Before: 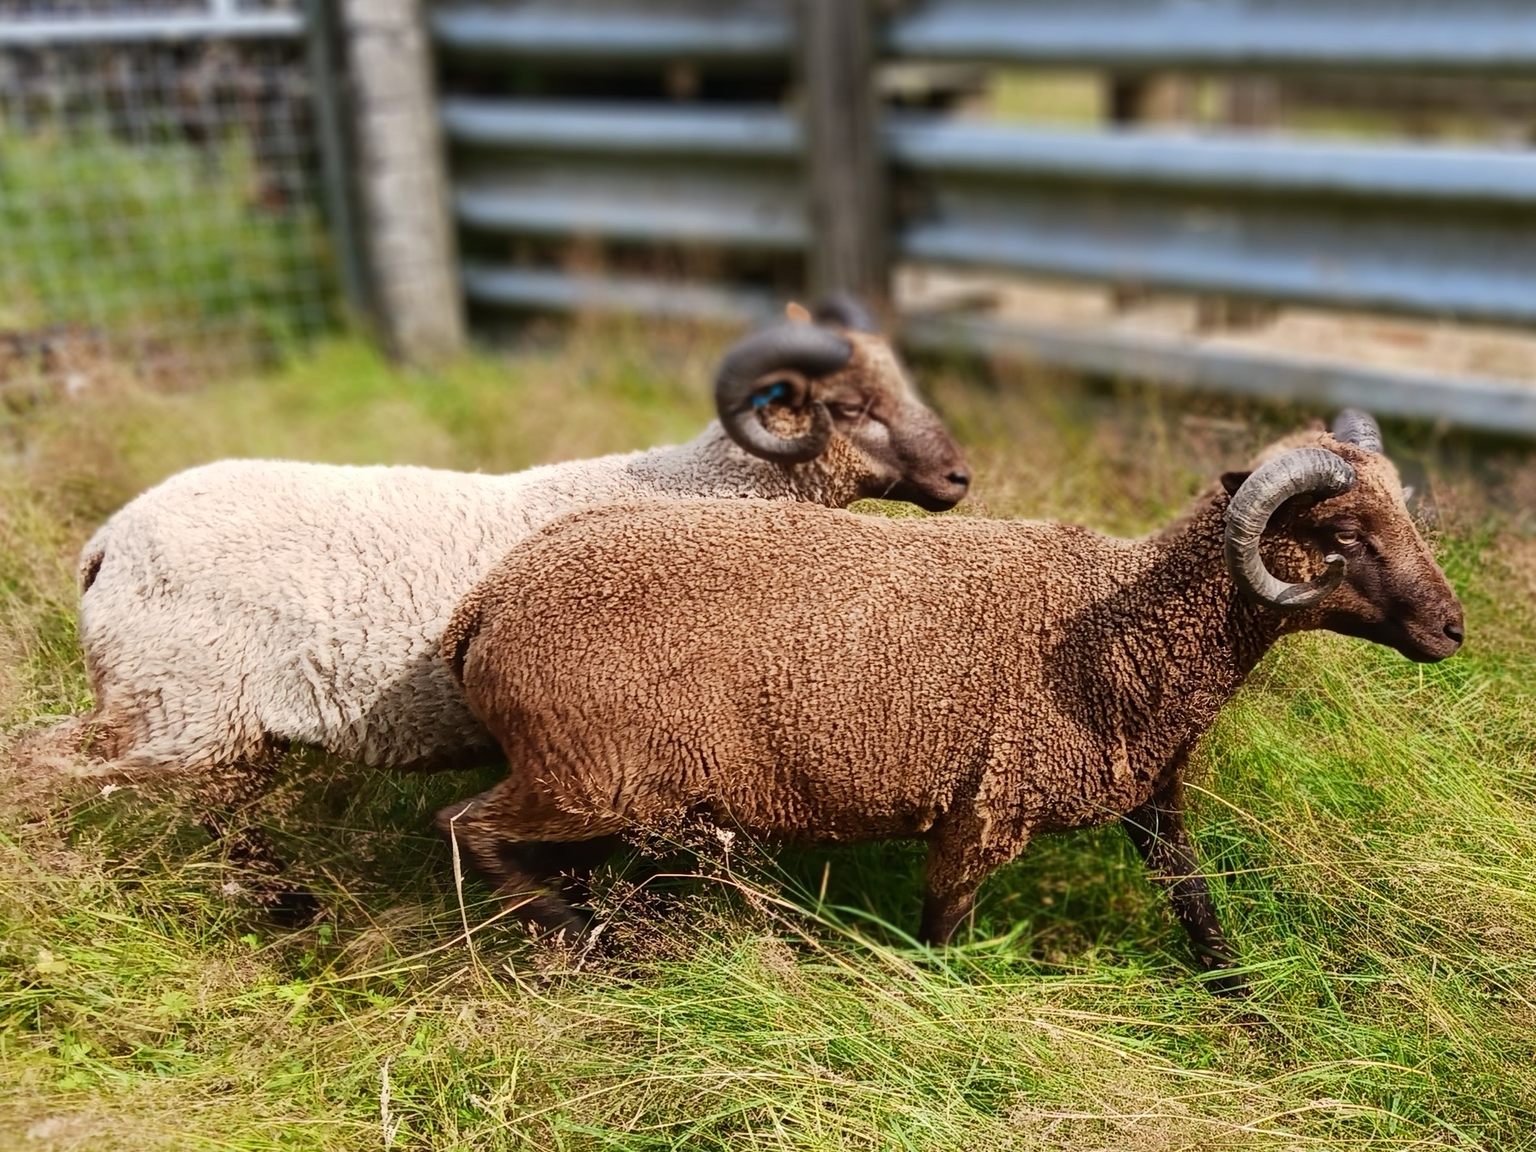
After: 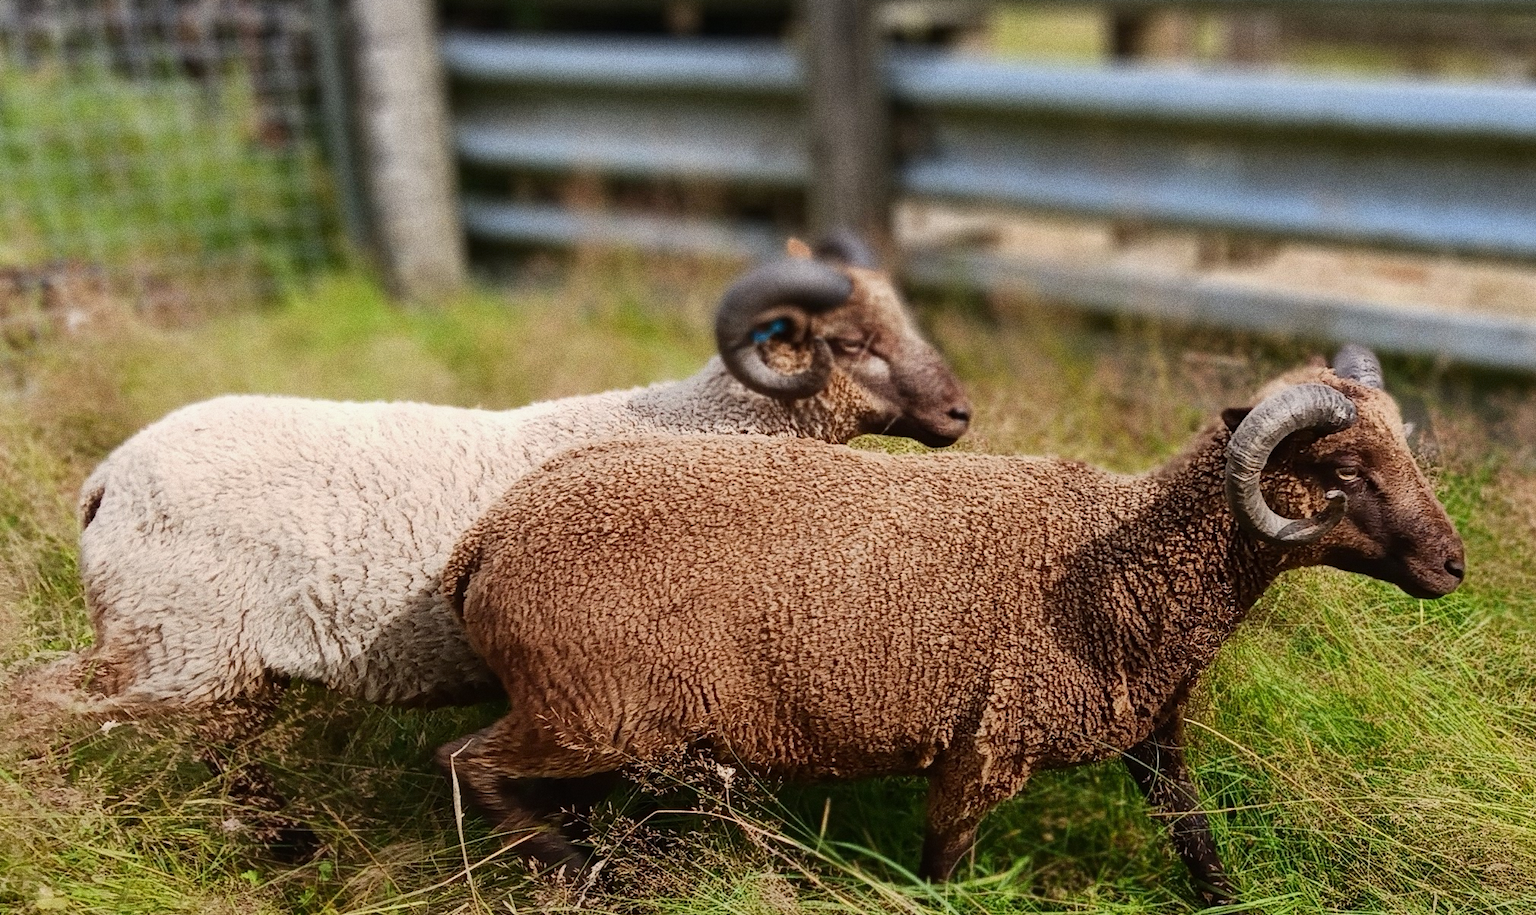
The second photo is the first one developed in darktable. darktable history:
crop and rotate: top 5.667%, bottom 14.937%
graduated density: rotation -180°, offset 27.42
grain: coarseness 0.09 ISO, strength 40%
